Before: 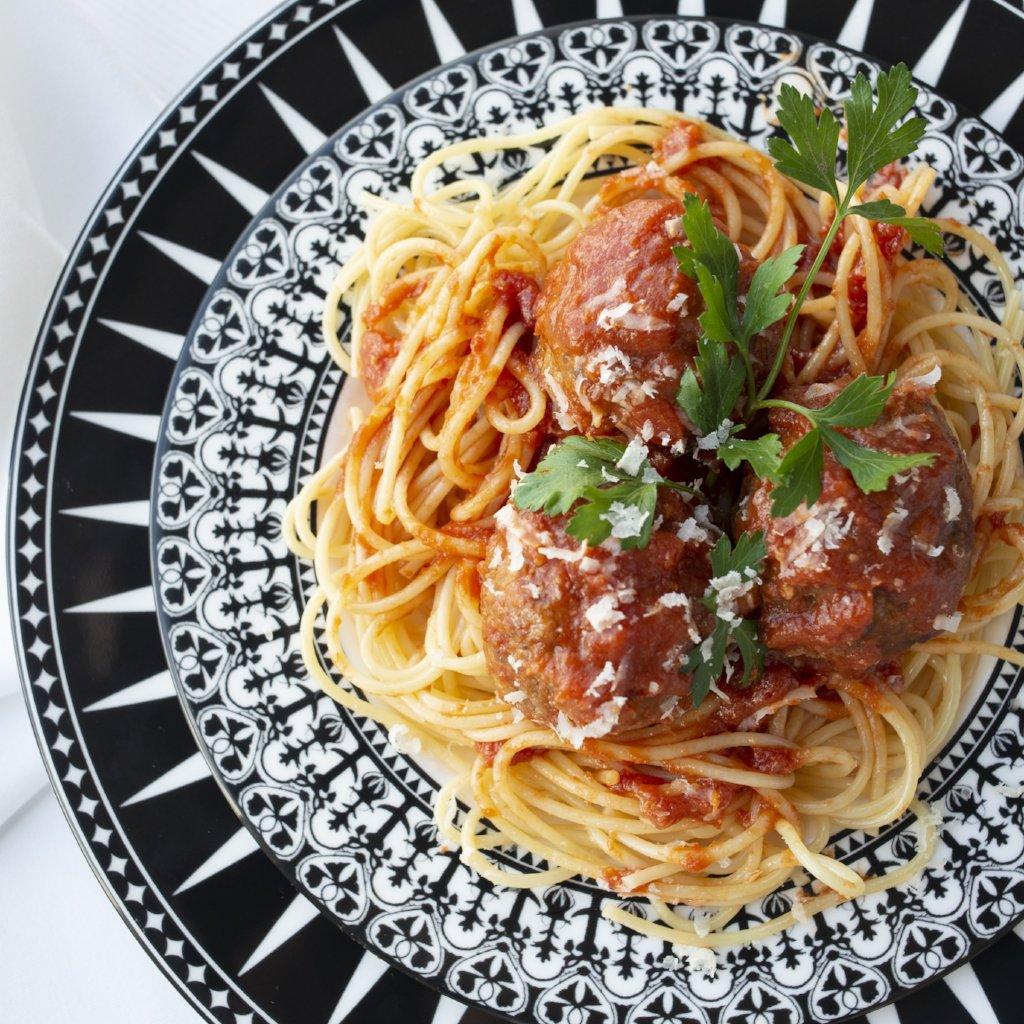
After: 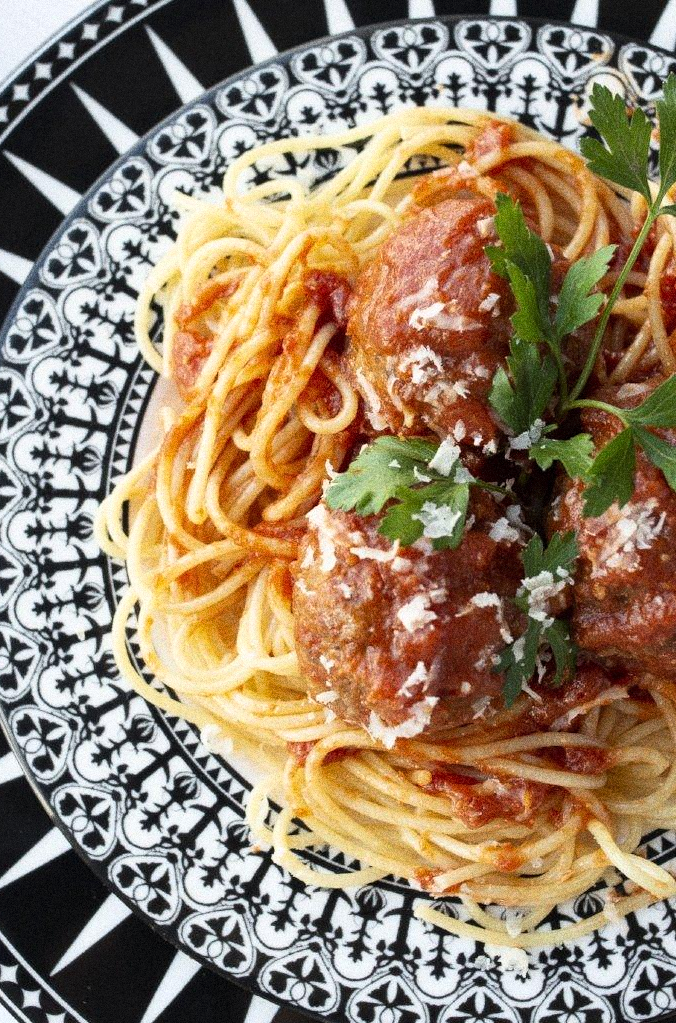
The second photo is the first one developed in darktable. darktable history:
grain: coarseness 14.49 ISO, strength 48.04%, mid-tones bias 35%
white balance: emerald 1
crop and rotate: left 18.442%, right 15.508%
rgb curve: curves: ch0 [(0, 0) (0.078, 0.051) (0.929, 0.956) (1, 1)], compensate middle gray true
